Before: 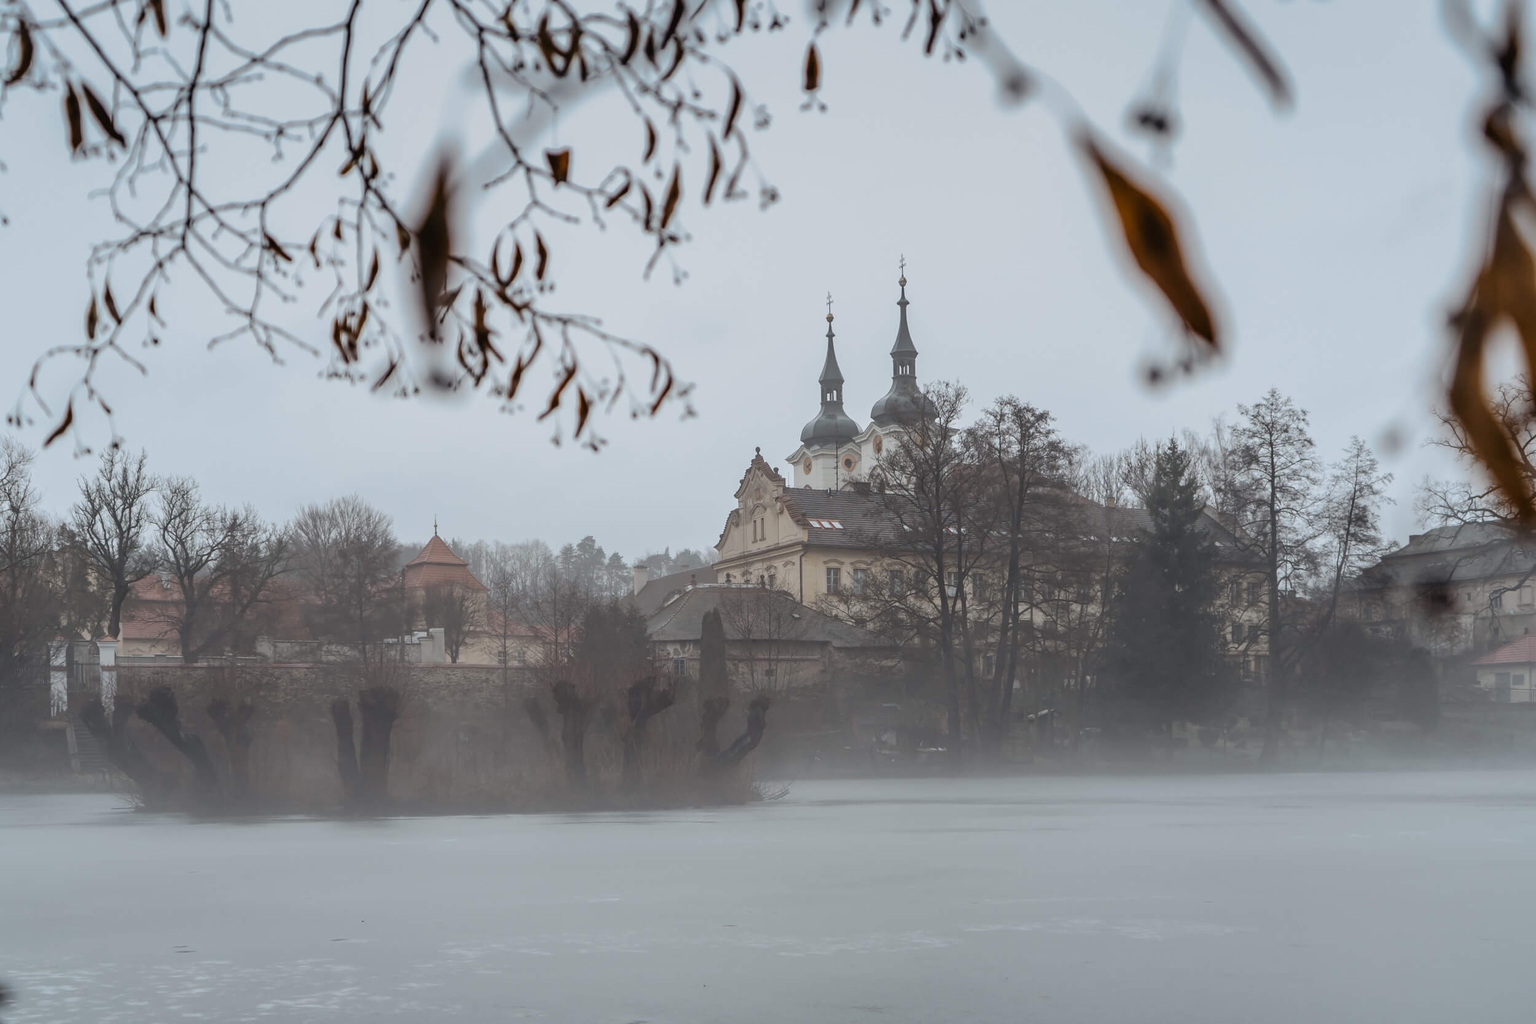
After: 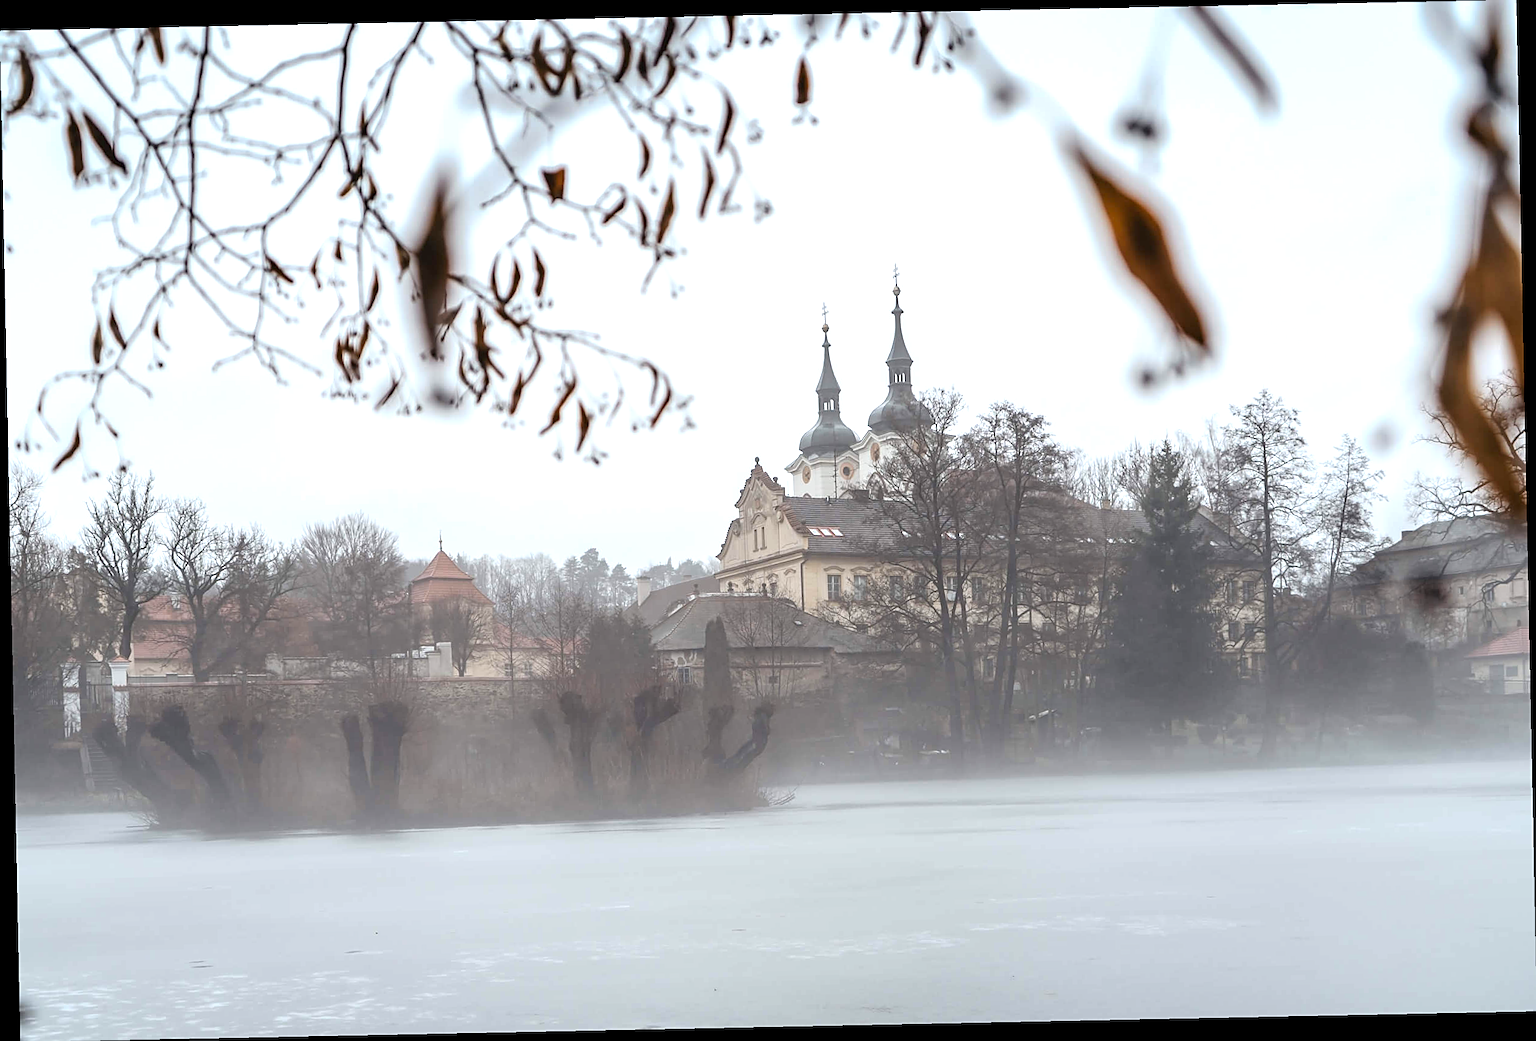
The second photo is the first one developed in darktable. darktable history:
sharpen: on, module defaults
rotate and perspective: rotation -1.17°, automatic cropping off
exposure: exposure 0.921 EV, compensate highlight preservation false
